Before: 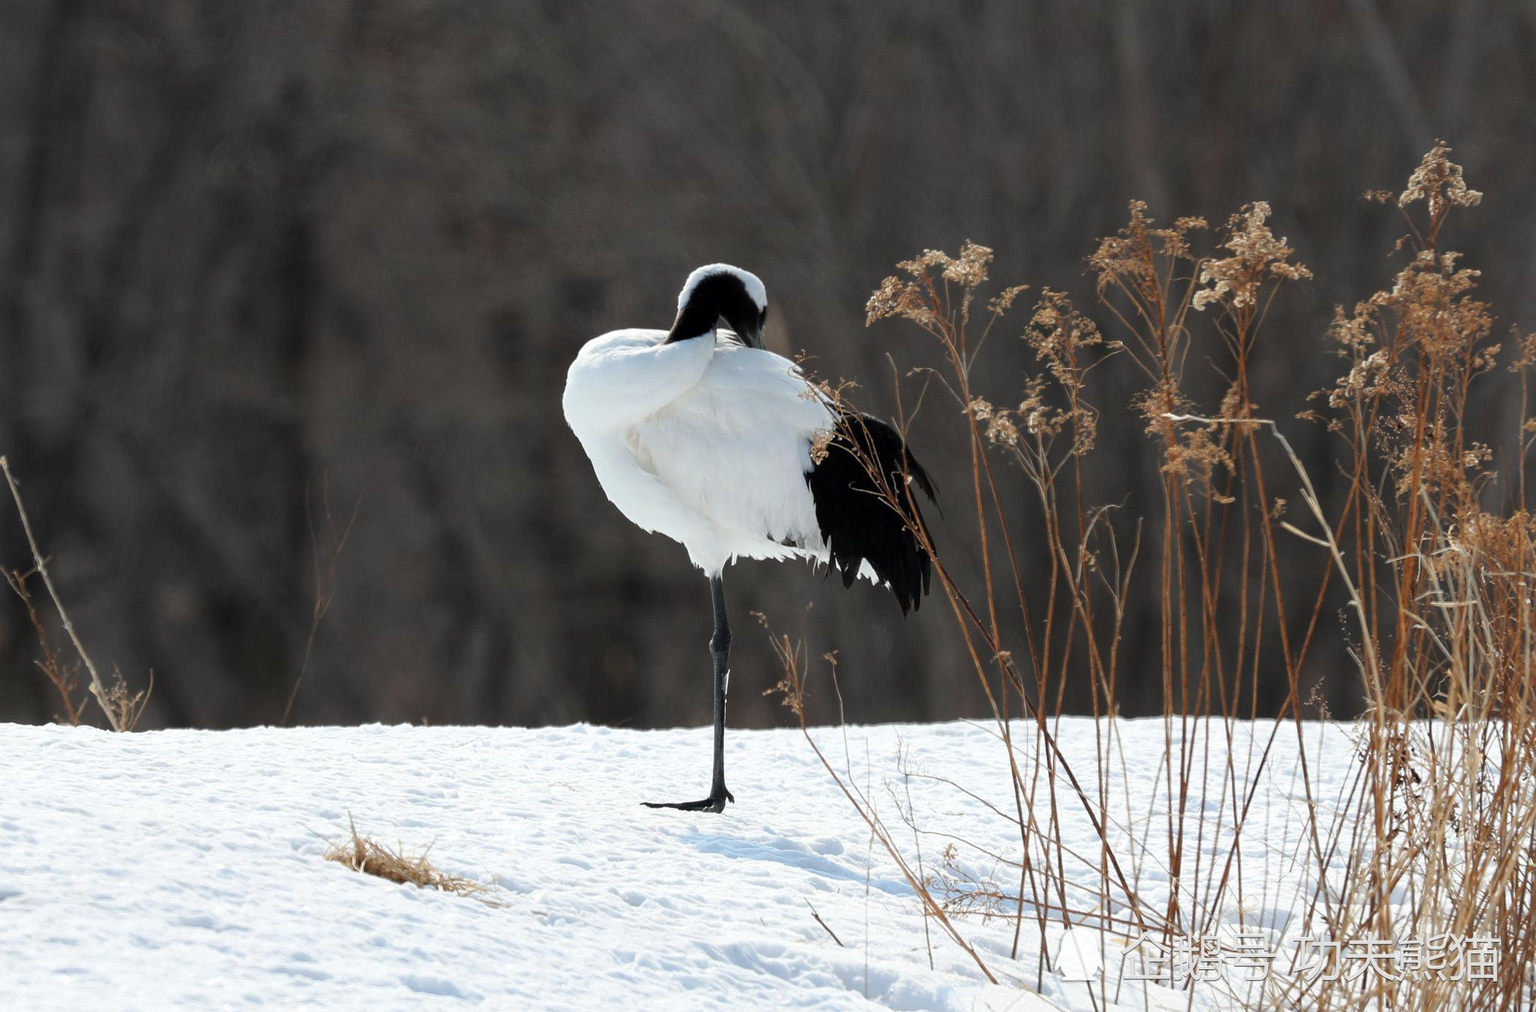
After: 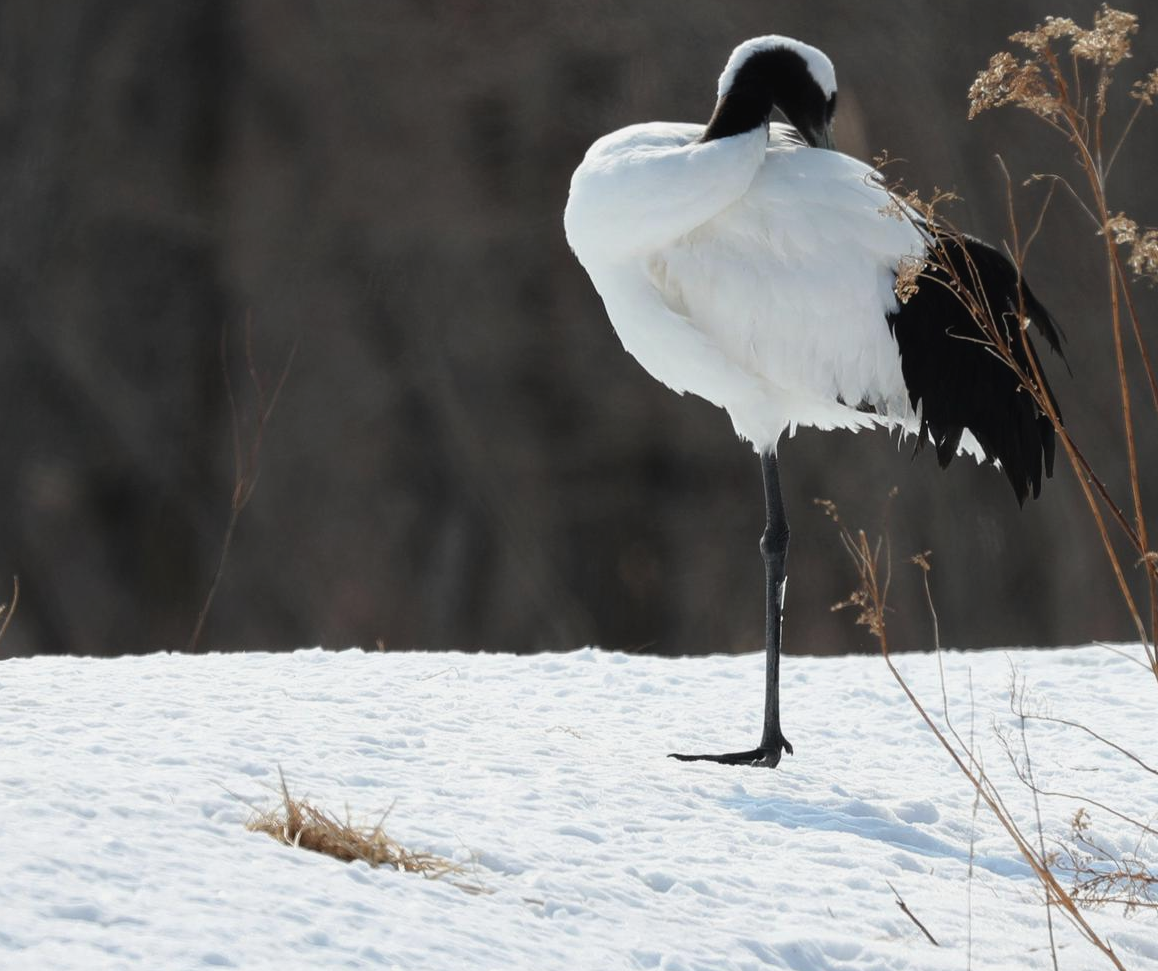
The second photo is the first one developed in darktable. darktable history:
crop: left 9.1%, top 23.496%, right 34.341%, bottom 4.506%
contrast brightness saturation: contrast -0.075, brightness -0.042, saturation -0.108
exposure: compensate exposure bias true, compensate highlight preservation false
